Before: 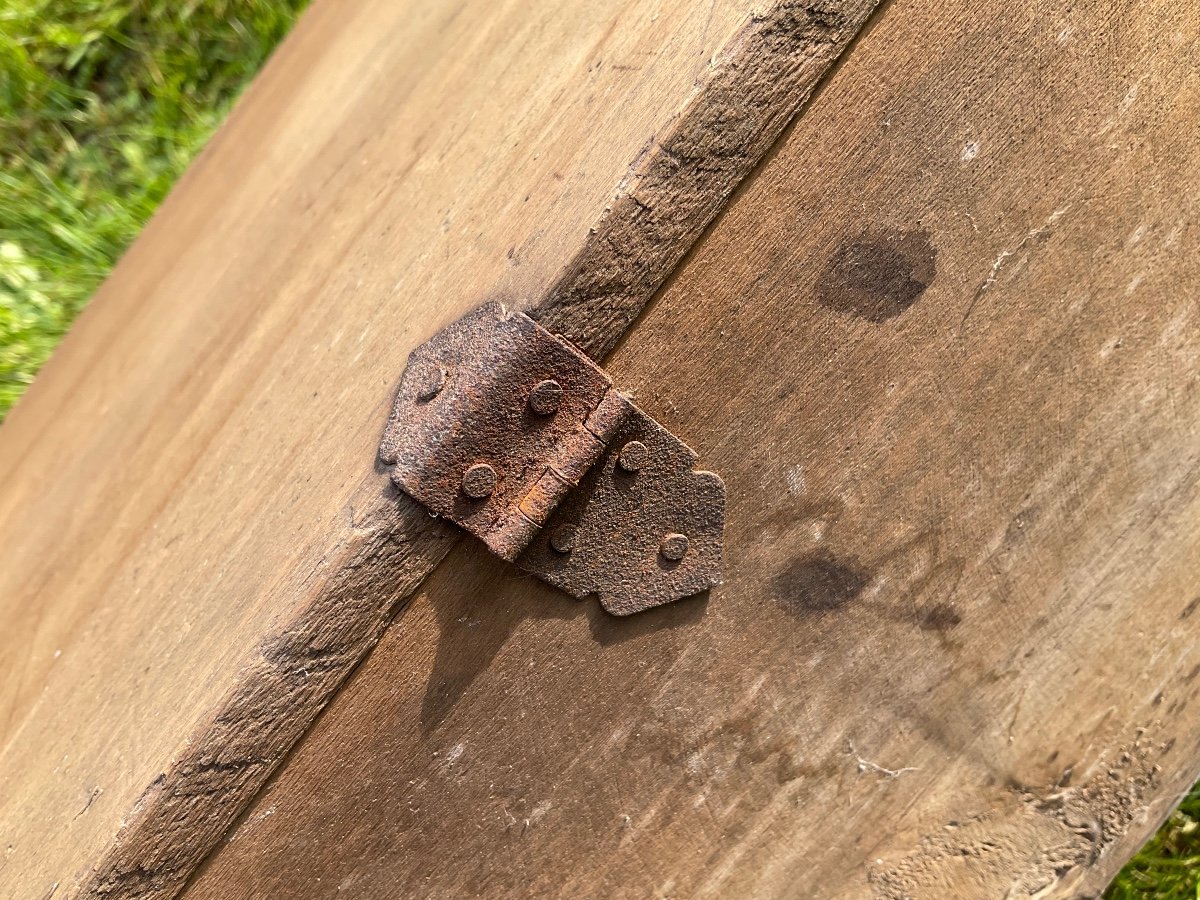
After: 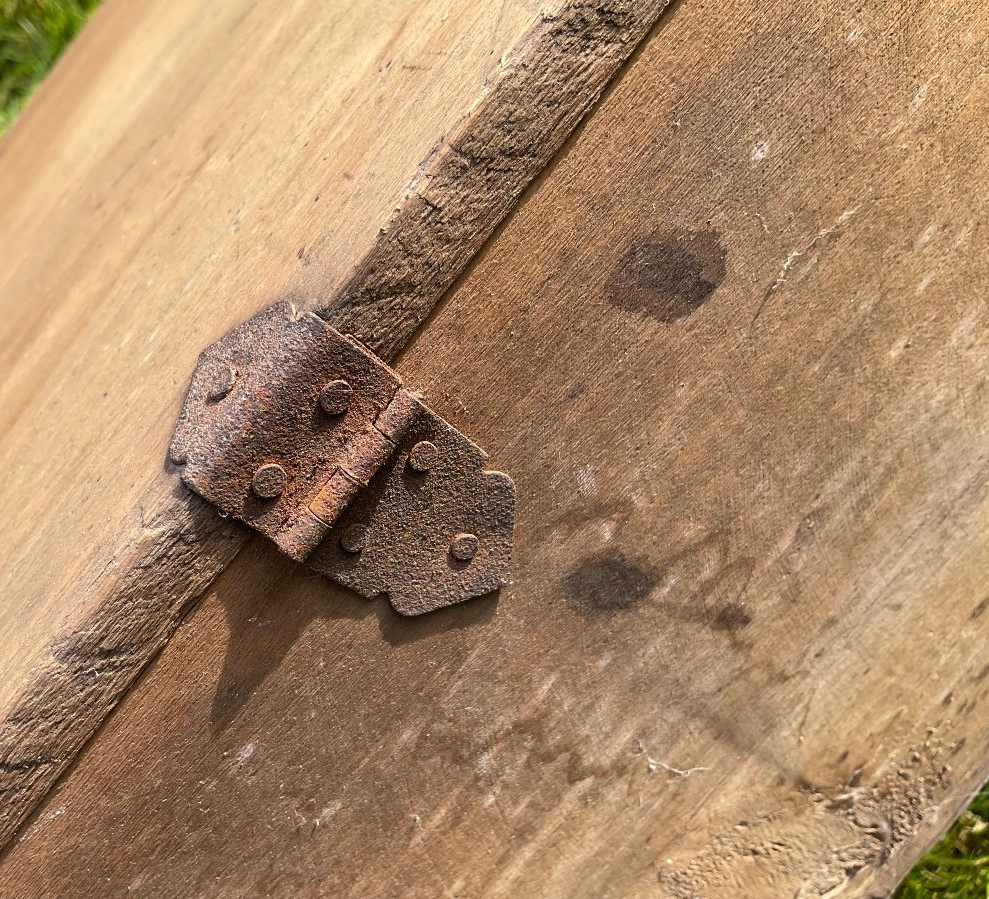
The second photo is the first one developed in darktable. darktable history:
crop: left 17.582%, bottom 0.031%
tone equalizer: on, module defaults
